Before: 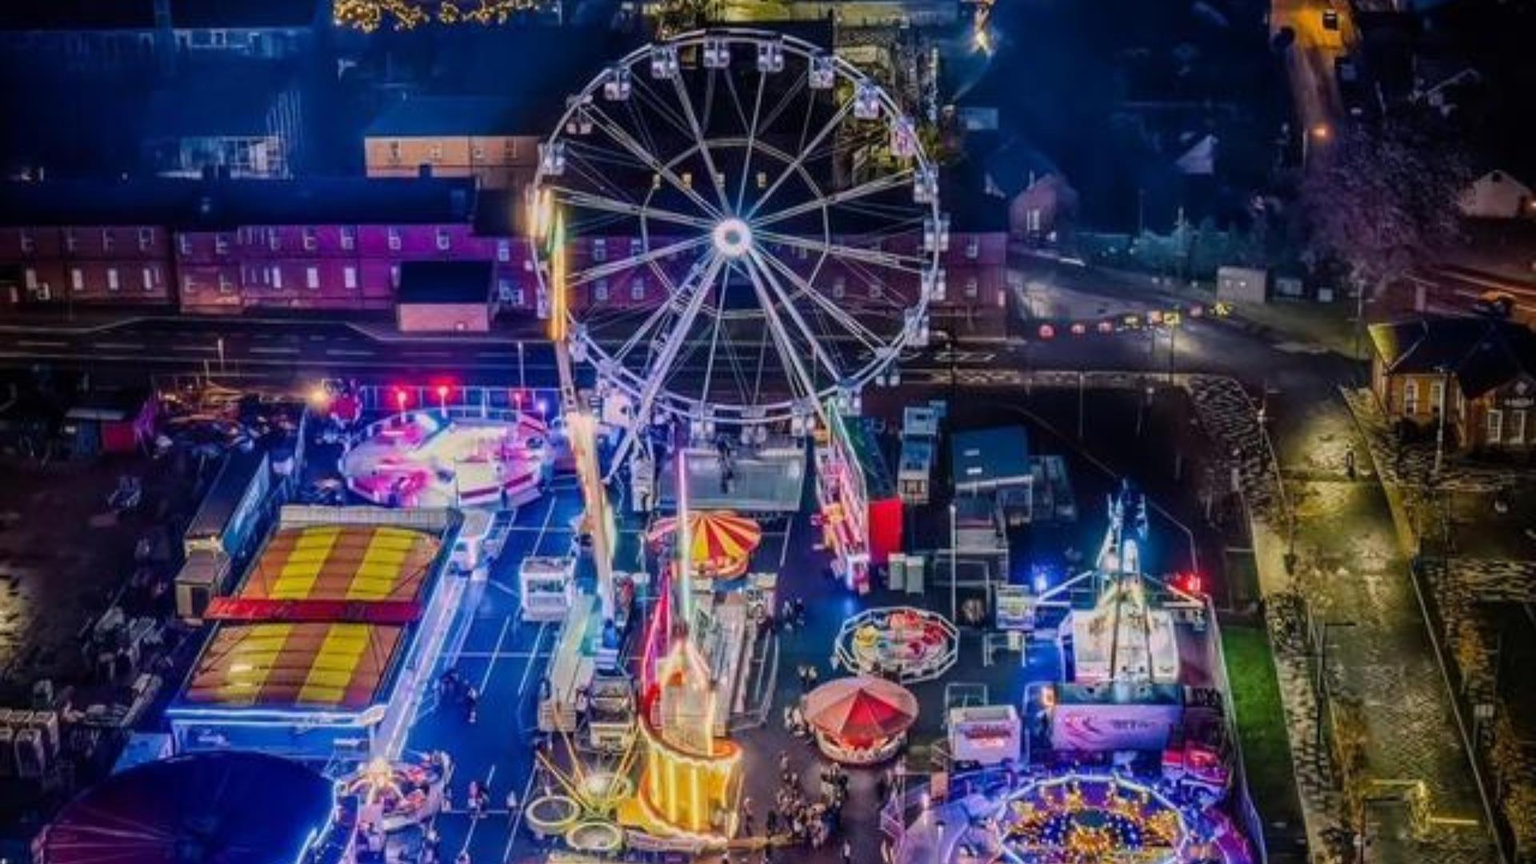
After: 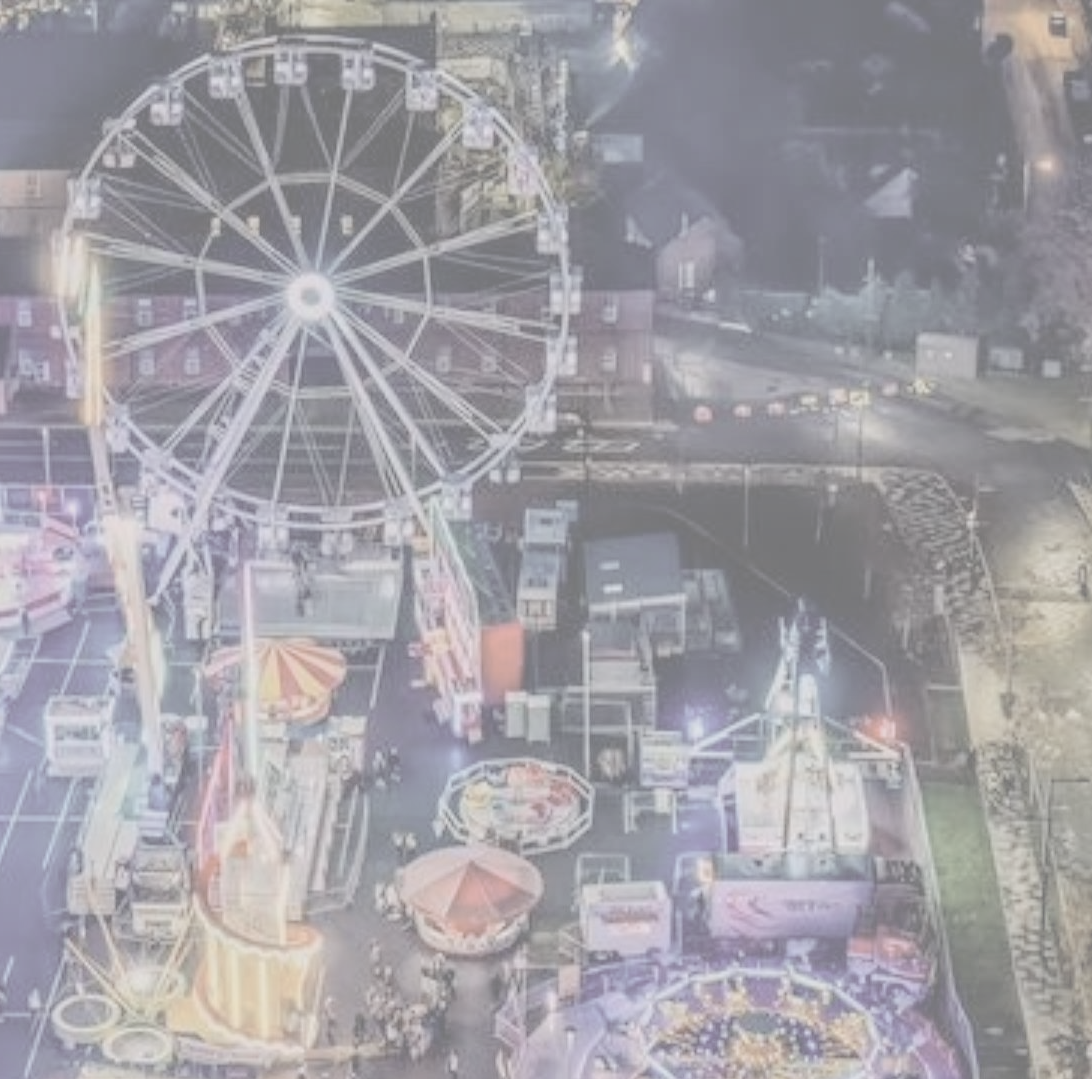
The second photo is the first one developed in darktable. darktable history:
crop: left 31.544%, top 0.003%, right 11.569%
contrast brightness saturation: contrast -0.339, brightness 0.739, saturation -0.775
